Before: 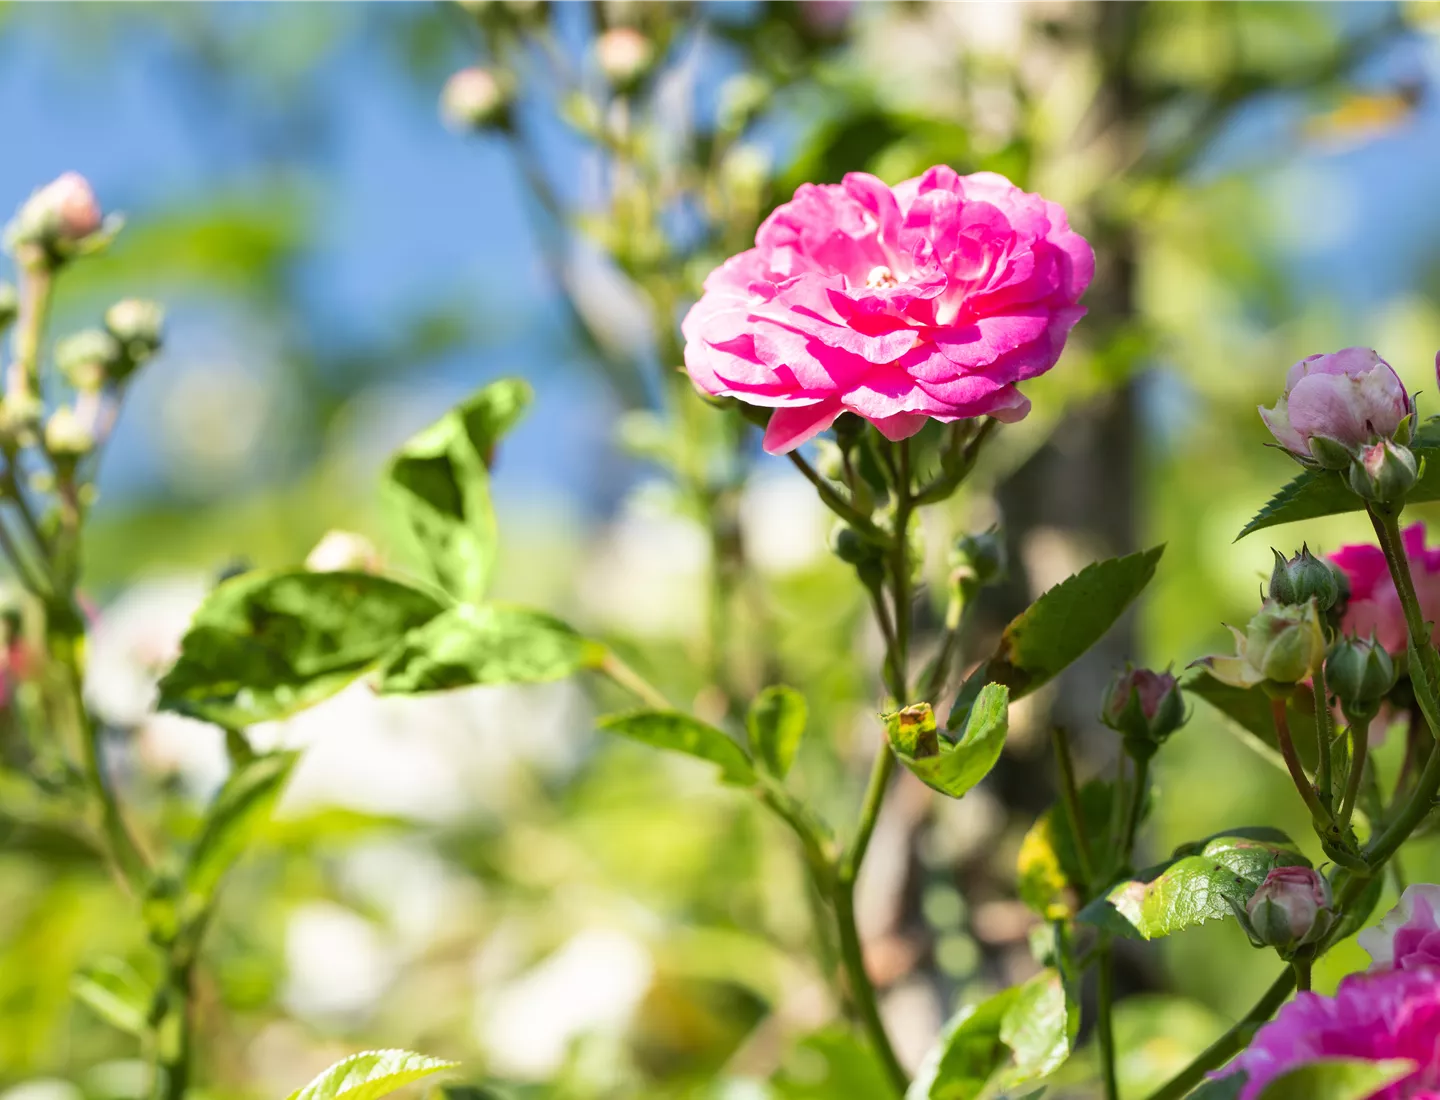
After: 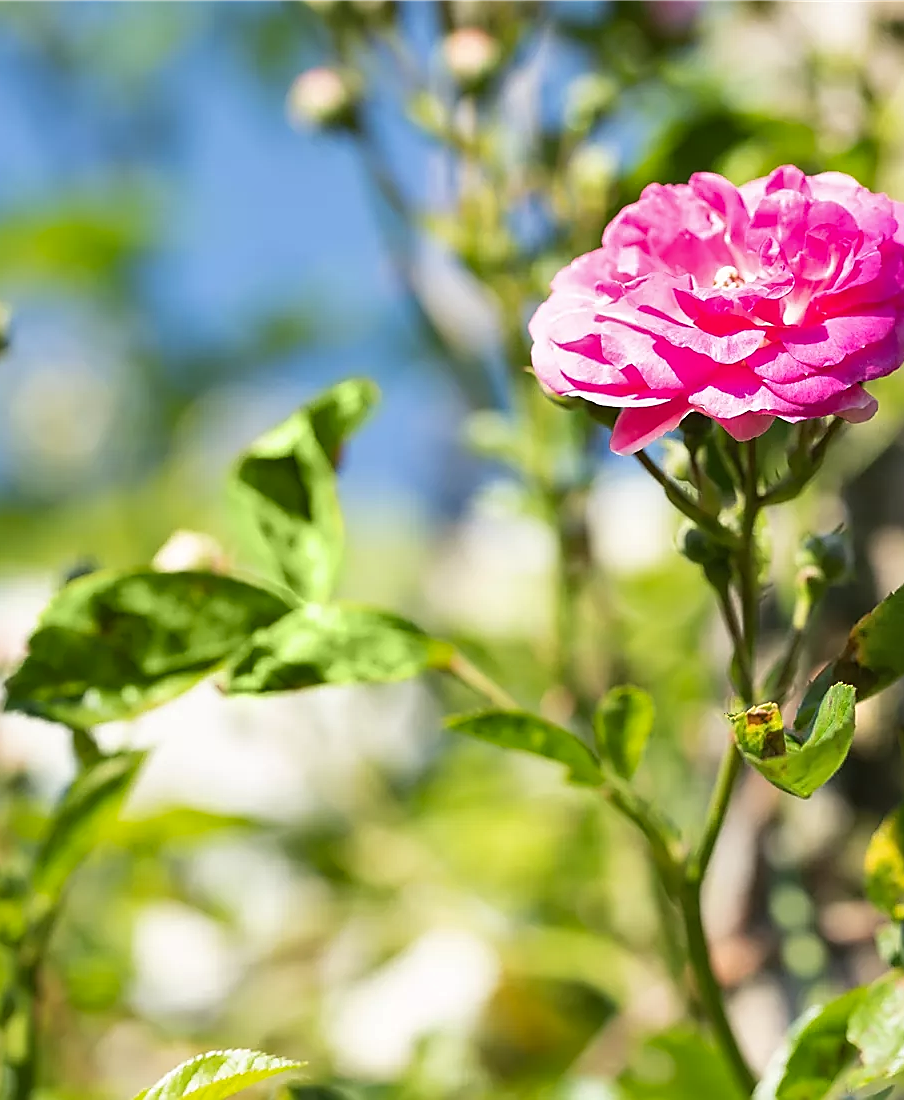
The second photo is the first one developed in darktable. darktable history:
sharpen: radius 1.4, amount 1.25, threshold 0.7
crop: left 10.644%, right 26.528%
shadows and highlights: shadows 49, highlights -41, soften with gaussian
